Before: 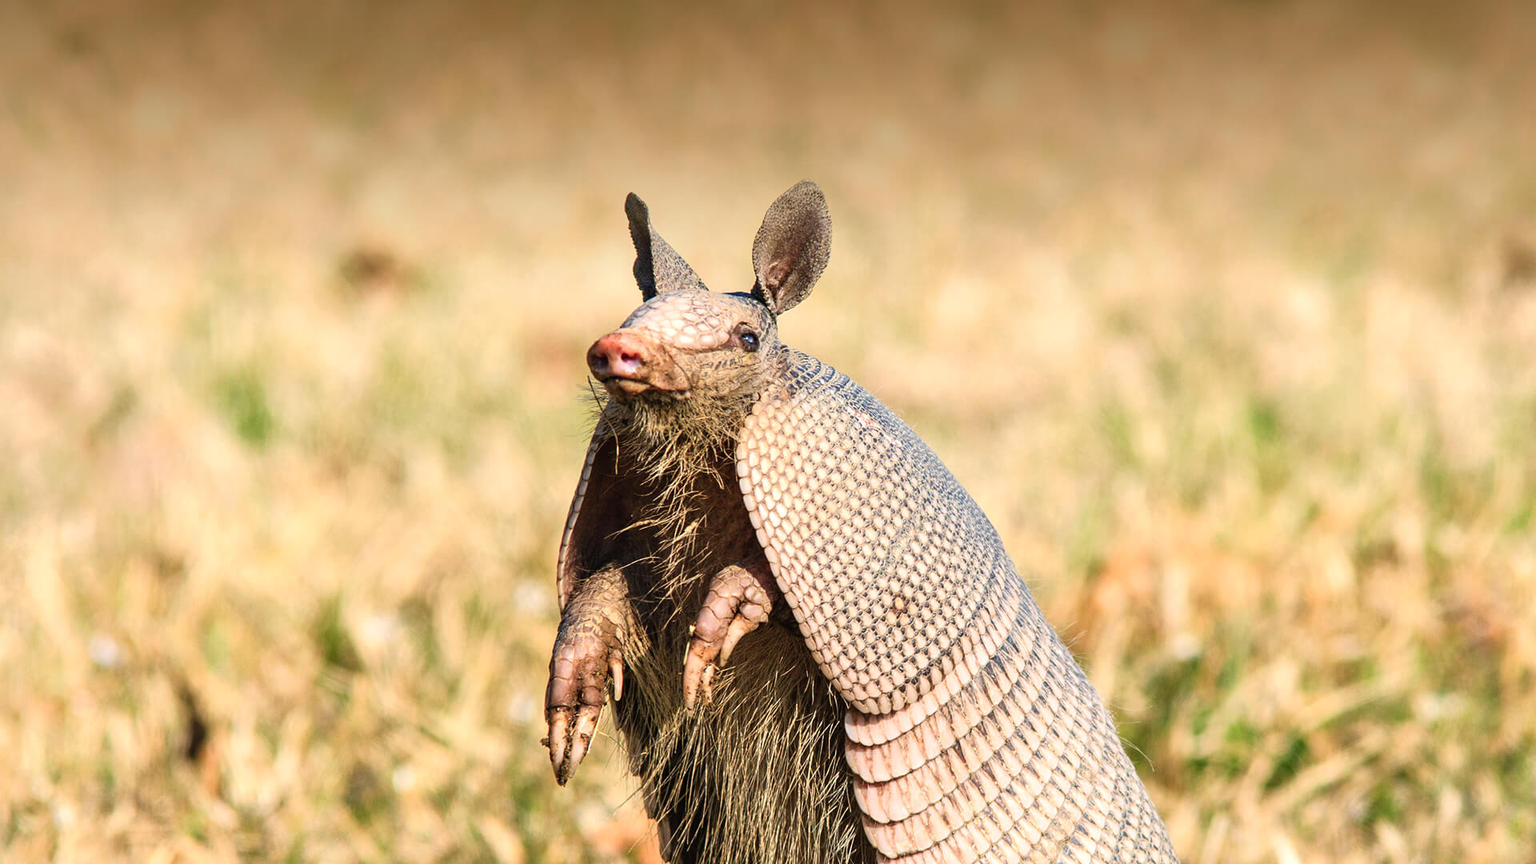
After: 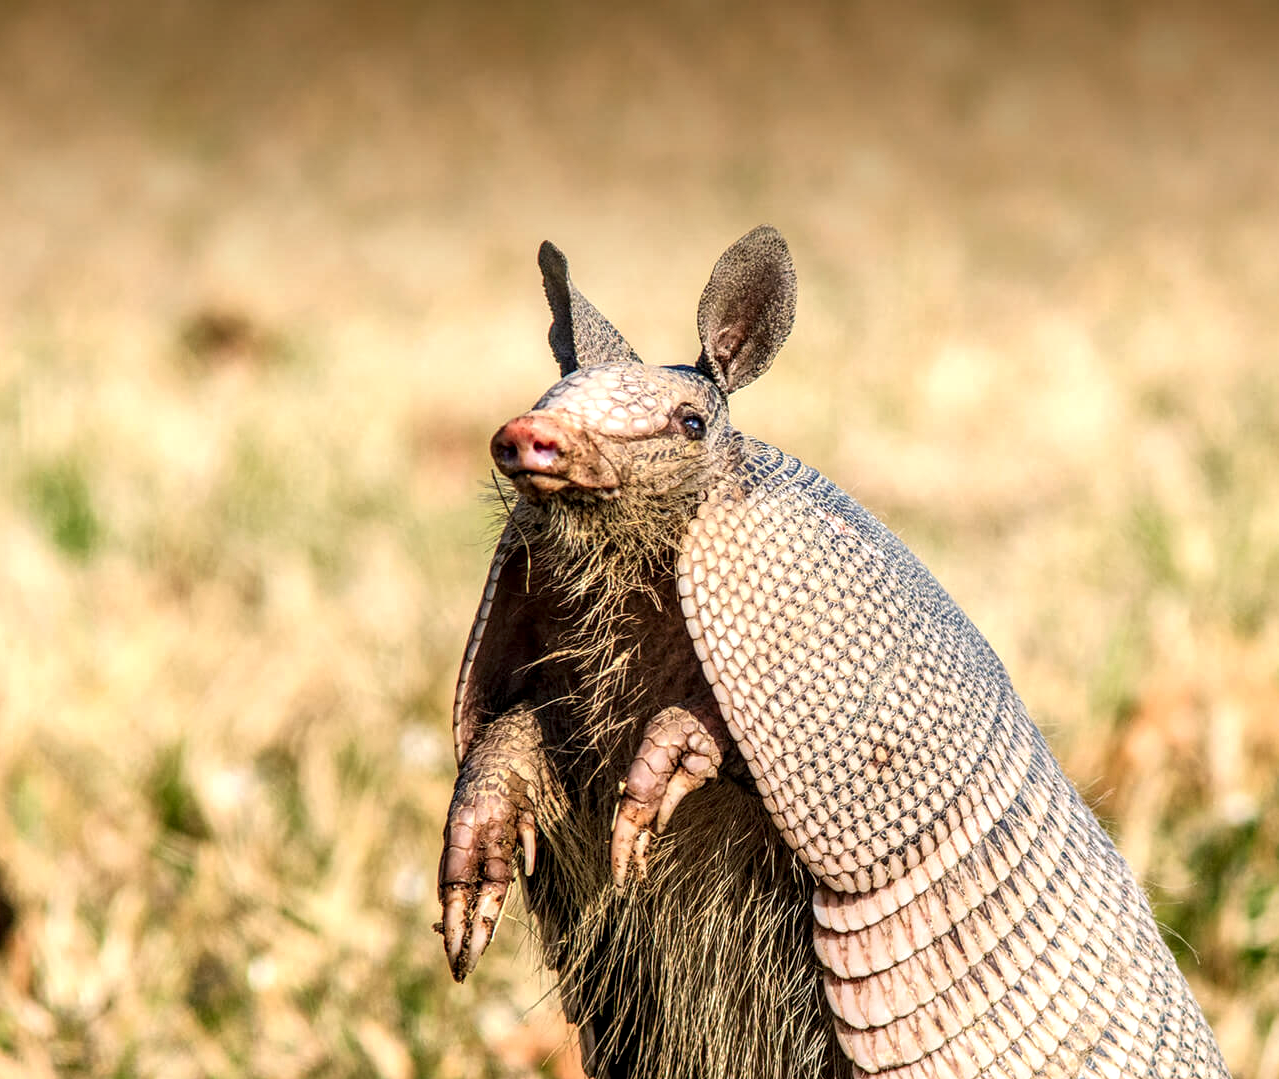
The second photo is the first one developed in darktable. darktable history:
local contrast: detail 150%
crop and rotate: left 12.673%, right 20.66%
